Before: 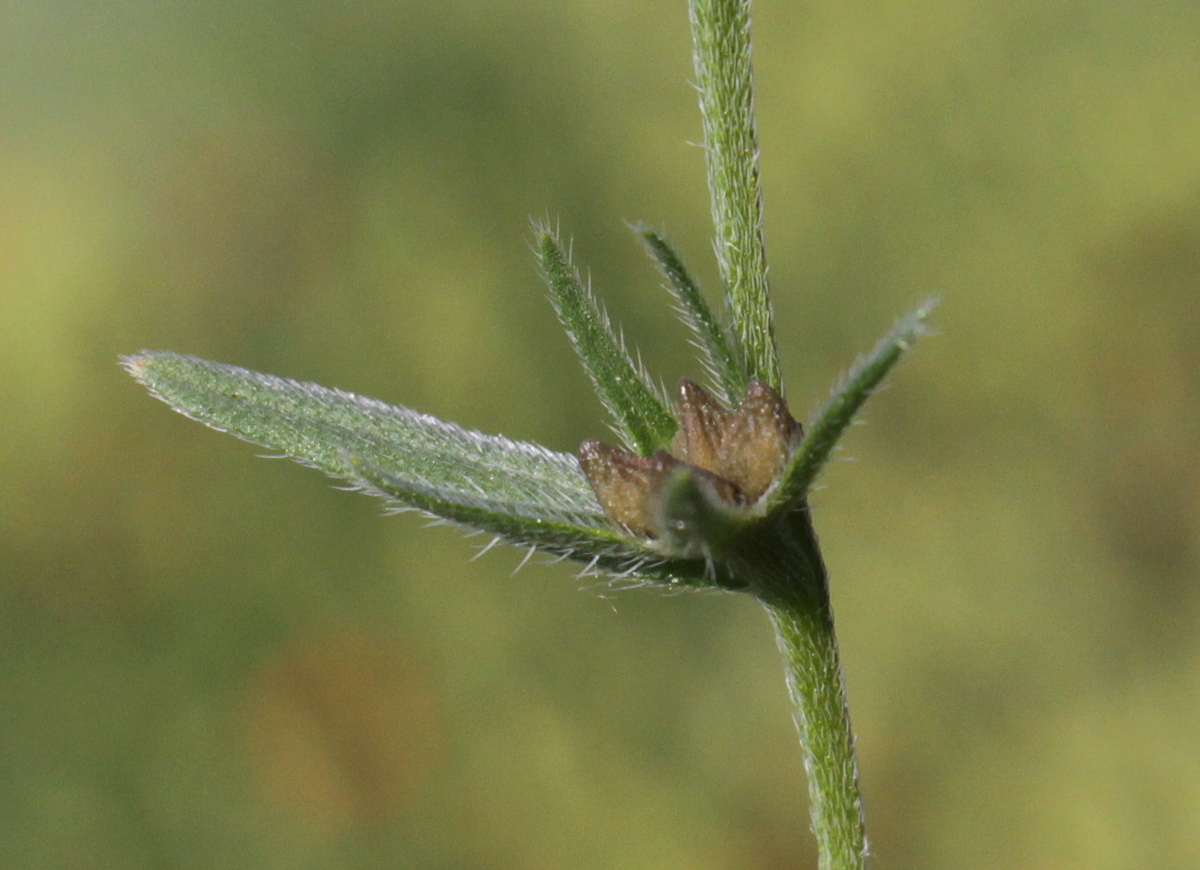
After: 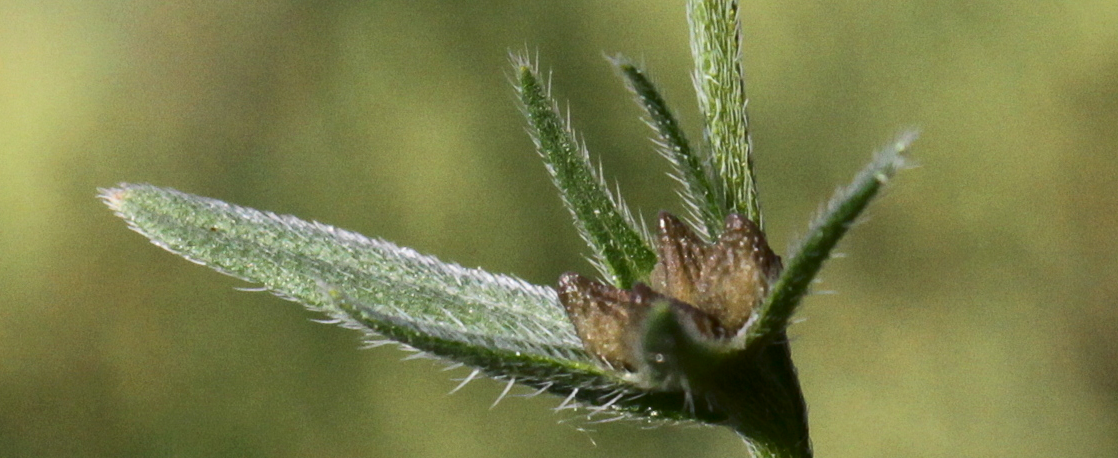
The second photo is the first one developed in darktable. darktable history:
crop: left 1.833%, top 19.219%, right 4.961%, bottom 28.028%
contrast brightness saturation: contrast 0.29
